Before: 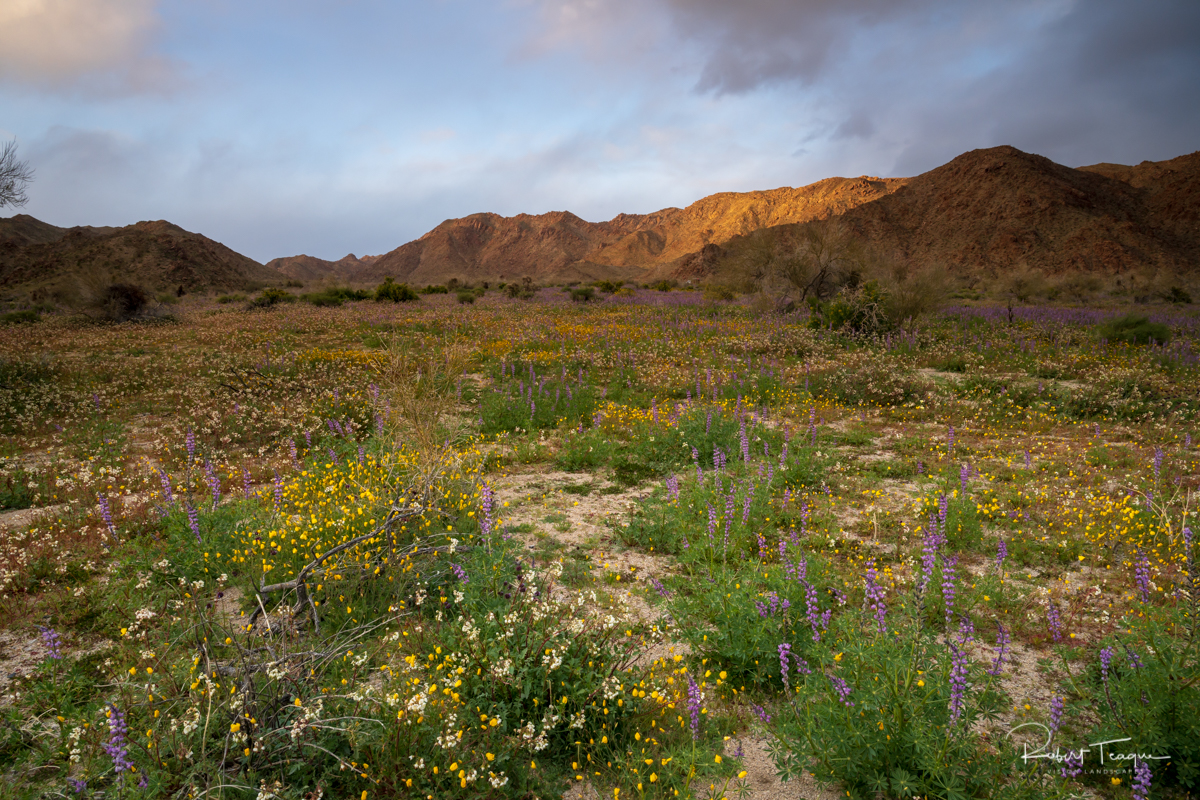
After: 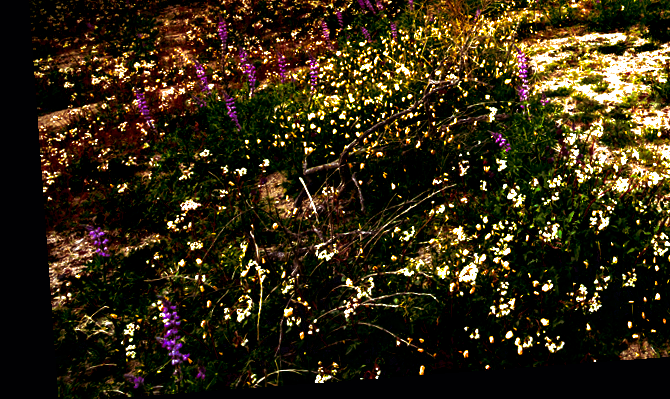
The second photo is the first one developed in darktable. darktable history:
color balance rgb: shadows lift › chroma 3.88%, shadows lift › hue 88.52°, power › hue 214.65°, global offset › chroma 0.1%, global offset › hue 252.4°, contrast 4.45%
split-toning: highlights › hue 298.8°, highlights › saturation 0.73, compress 41.76%
contrast brightness saturation: brightness -1, saturation 1
white balance: red 0.978, blue 0.999
exposure: black level correction 0, exposure 1 EV, compensate exposure bias true, compensate highlight preservation false
rotate and perspective: rotation -4.25°, automatic cropping off
crop and rotate: top 54.778%, right 46.61%, bottom 0.159%
tone equalizer: -8 EV -0.417 EV, -7 EV -0.389 EV, -6 EV -0.333 EV, -5 EV -0.222 EV, -3 EV 0.222 EV, -2 EV 0.333 EV, -1 EV 0.389 EV, +0 EV 0.417 EV, edges refinement/feathering 500, mask exposure compensation -1.57 EV, preserve details no
